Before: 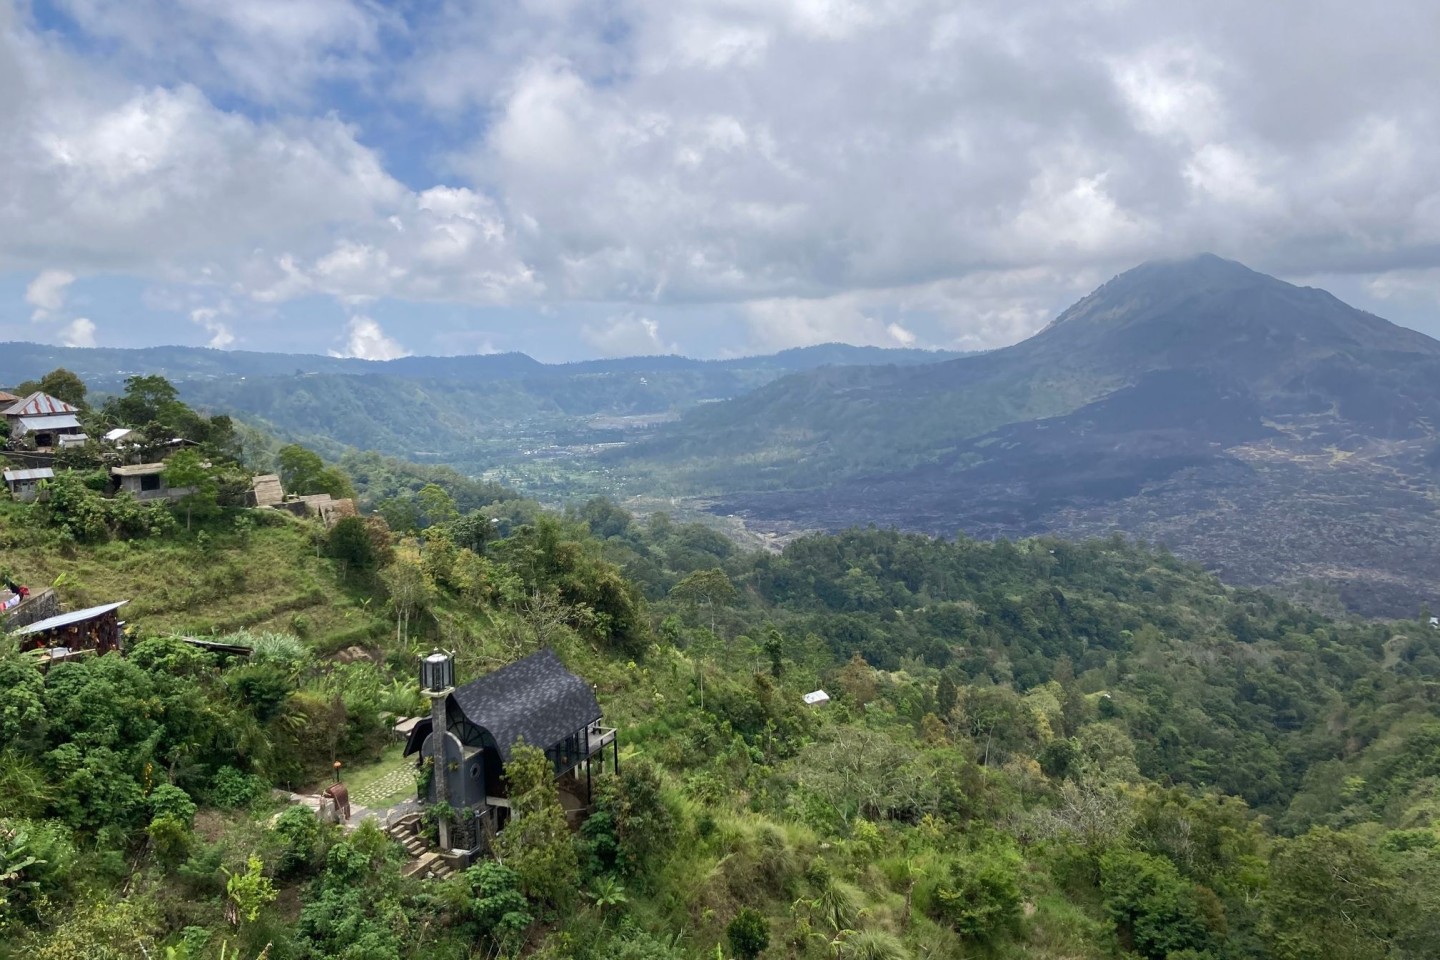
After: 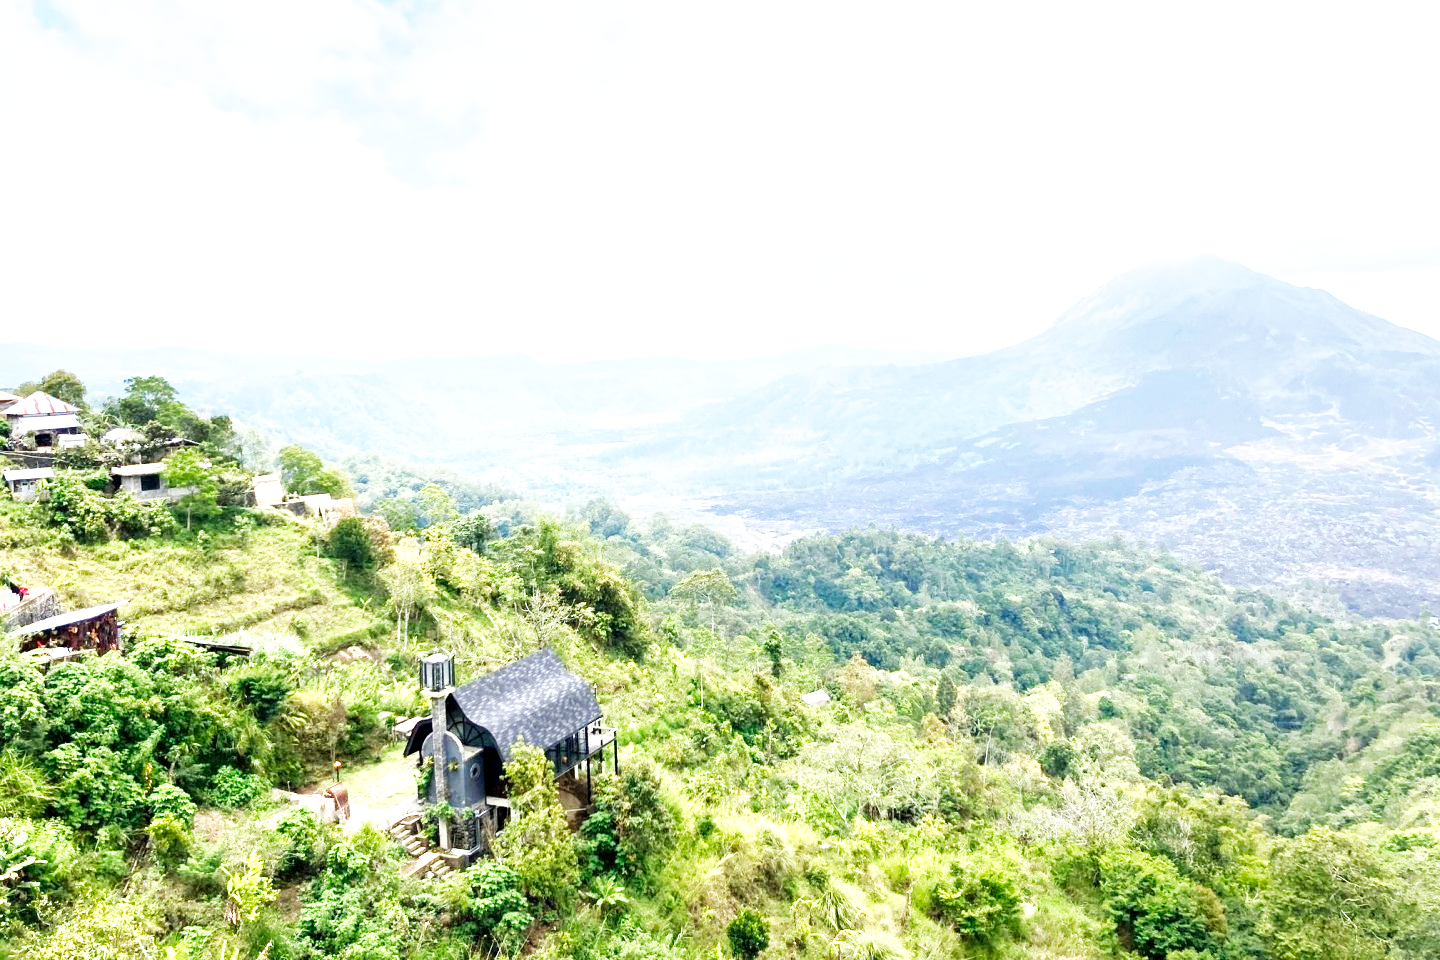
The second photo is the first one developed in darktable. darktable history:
exposure: black level correction 0, exposure 1.199 EV, compensate exposure bias true, compensate highlight preservation false
base curve: curves: ch0 [(0, 0) (0.007, 0.004) (0.027, 0.03) (0.046, 0.07) (0.207, 0.54) (0.442, 0.872) (0.673, 0.972) (1, 1)], preserve colors none
local contrast: highlights 102%, shadows 102%, detail 119%, midtone range 0.2
